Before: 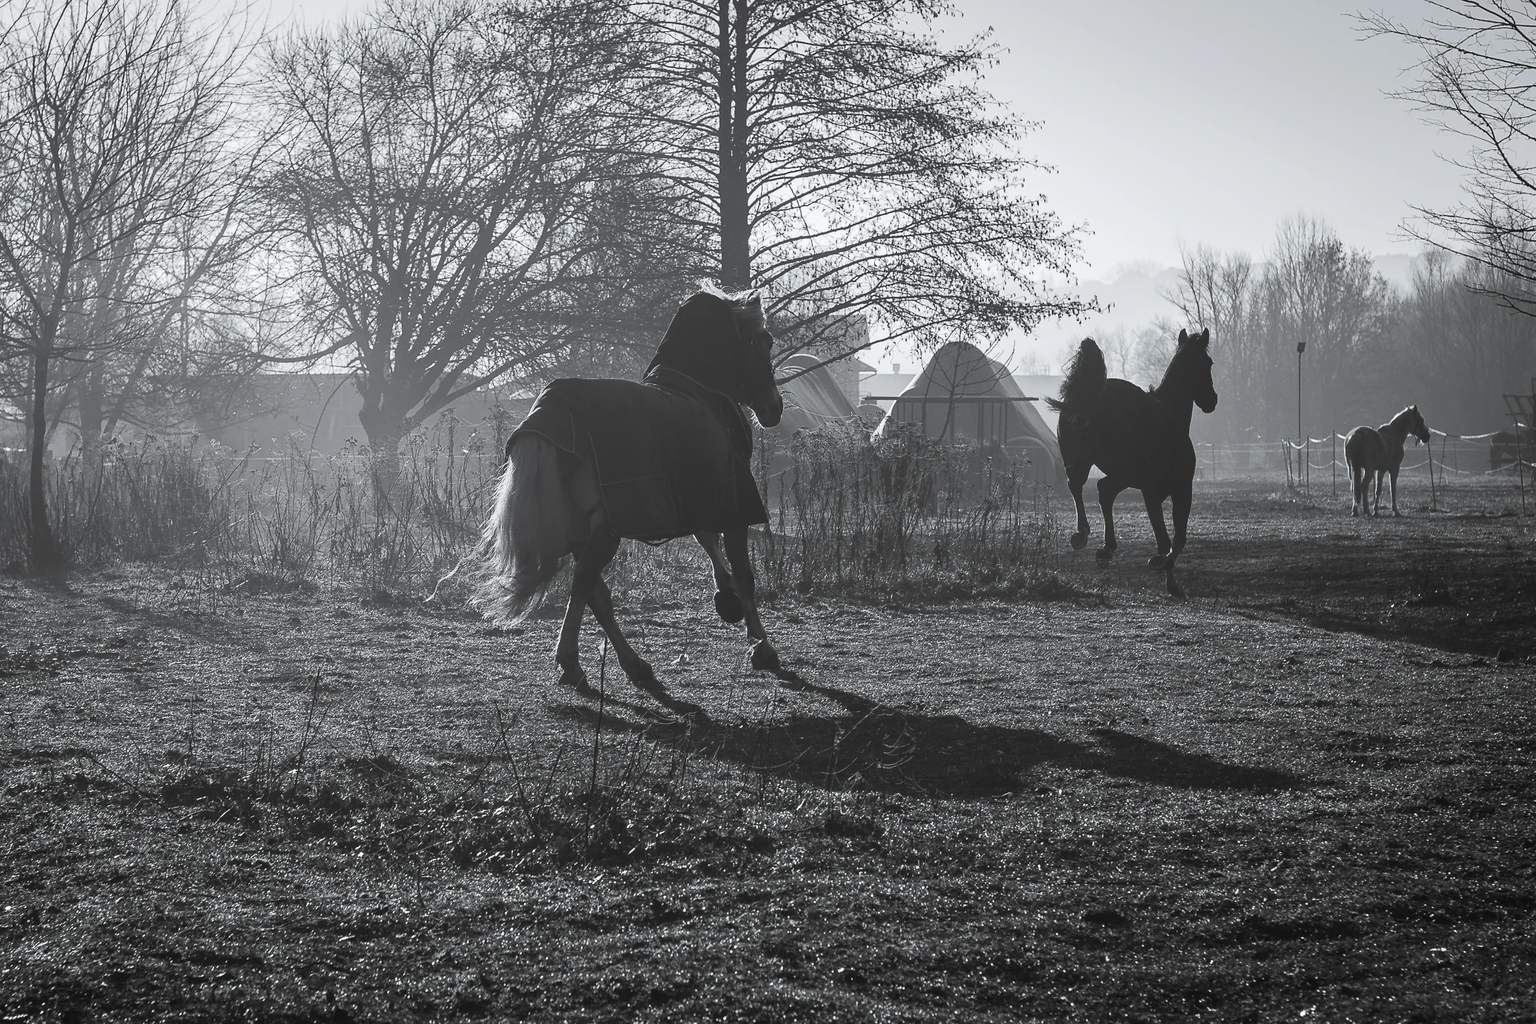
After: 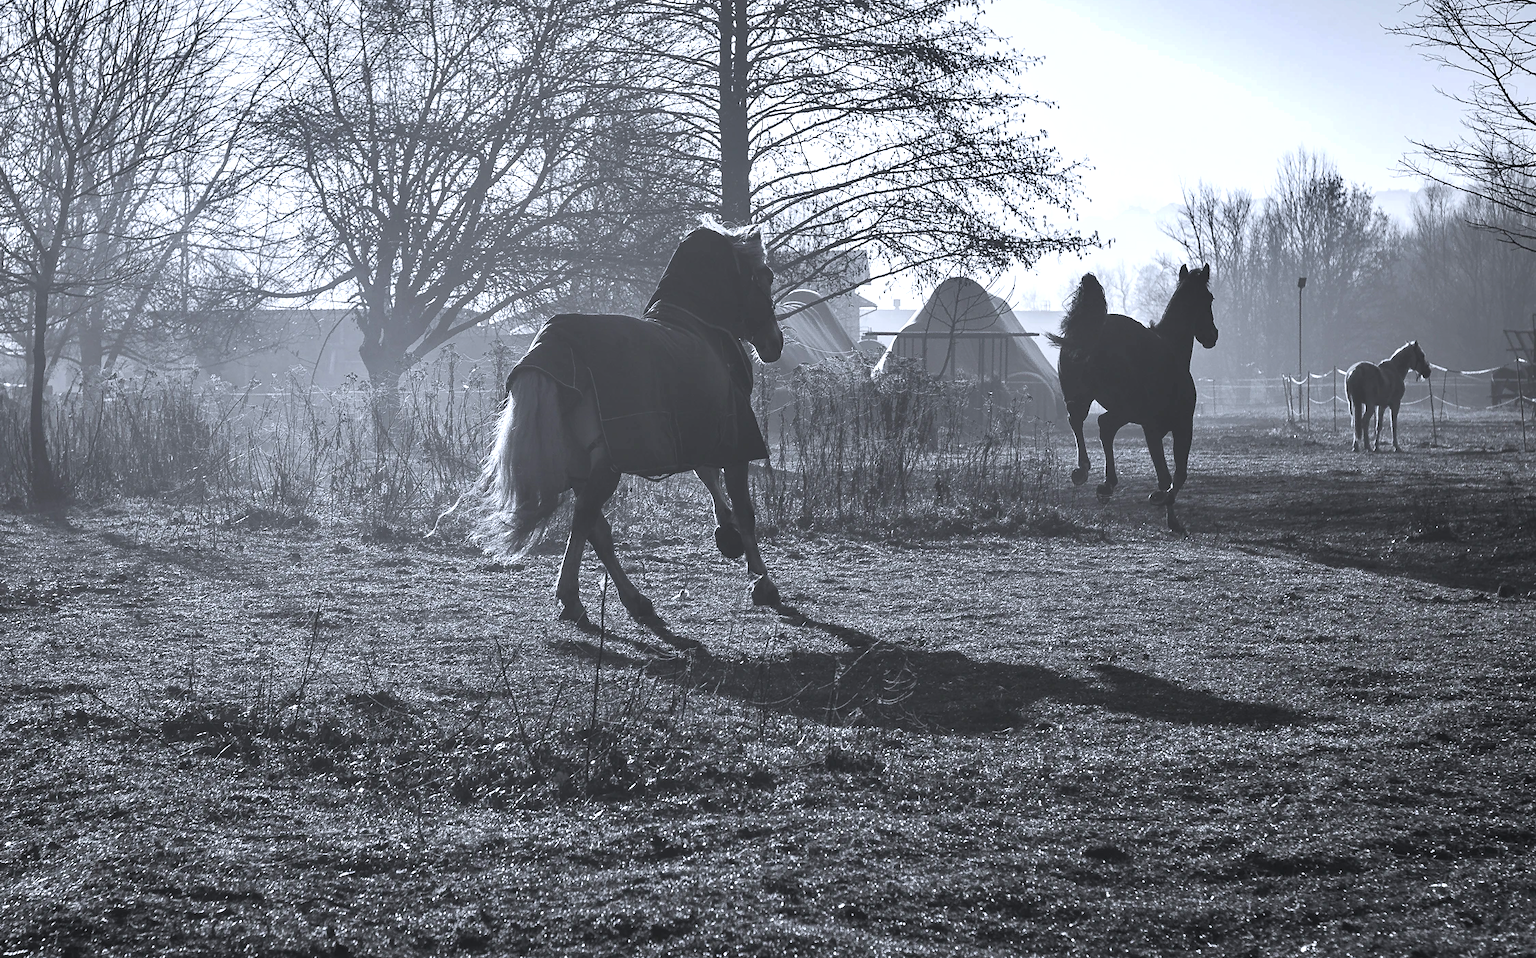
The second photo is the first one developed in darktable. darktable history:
shadows and highlights: white point adjustment 0.033, soften with gaussian
exposure: black level correction 0, exposure 0.5 EV, compensate exposure bias true, compensate highlight preservation false
crop and rotate: top 6.448%
color calibration: illuminant as shot in camera, x 0.358, y 0.373, temperature 4628.91 K
